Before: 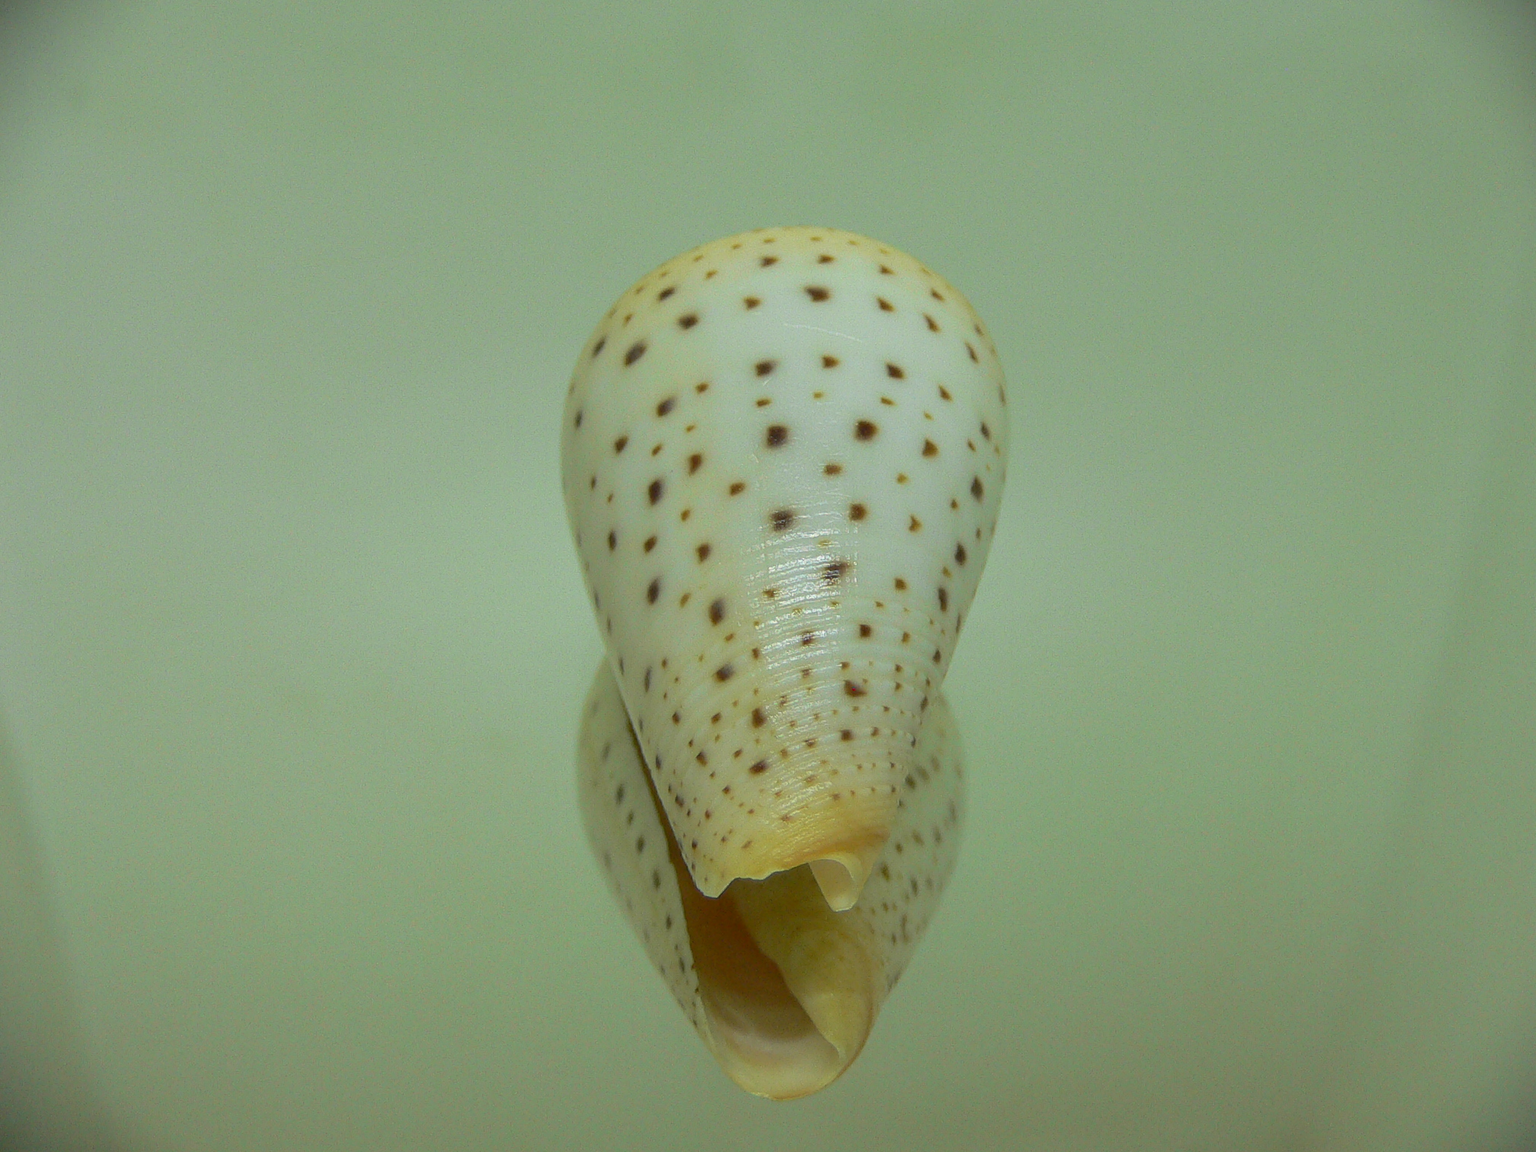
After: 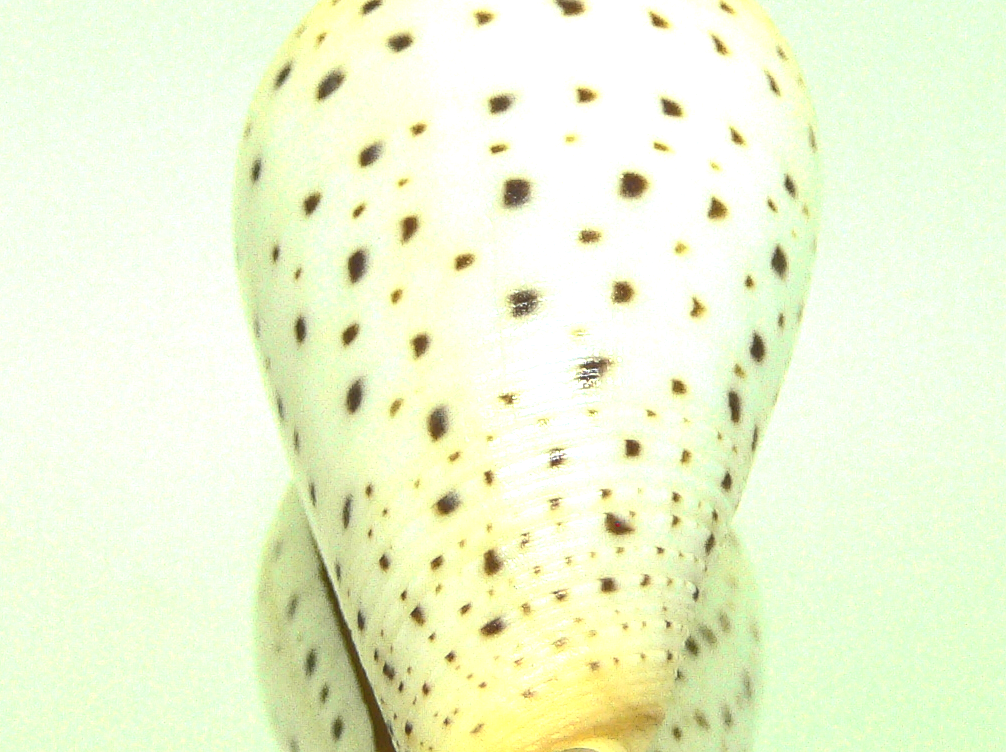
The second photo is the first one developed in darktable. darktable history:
tone curve: curves: ch0 [(0, 0) (0.003, 0.334) (0.011, 0.338) (0.025, 0.338) (0.044, 0.338) (0.069, 0.339) (0.1, 0.342) (0.136, 0.343) (0.177, 0.349) (0.224, 0.36) (0.277, 0.385) (0.335, 0.42) (0.399, 0.465) (0.468, 0.535) (0.543, 0.632) (0.623, 0.73) (0.709, 0.814) (0.801, 0.879) (0.898, 0.935) (1, 1)], color space Lab, independent channels, preserve colors none
crop: left 25%, top 25.161%, right 25.052%, bottom 25.074%
local contrast: on, module defaults
exposure: exposure 0.782 EV, compensate exposure bias true, compensate highlight preservation false
levels: levels [0.129, 0.519, 0.867]
